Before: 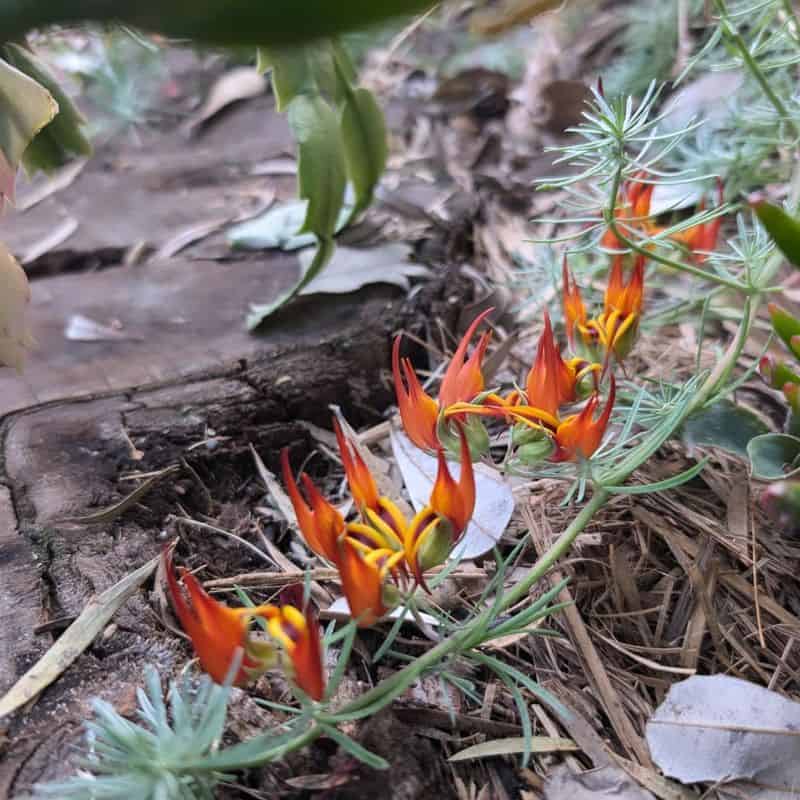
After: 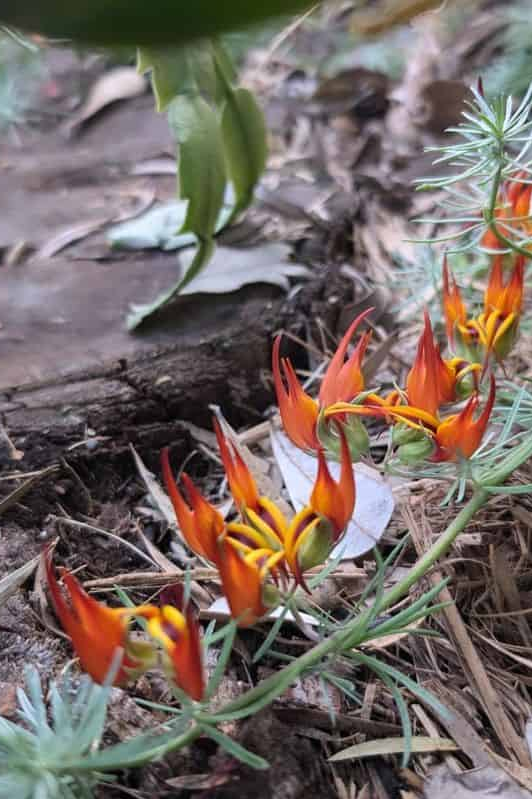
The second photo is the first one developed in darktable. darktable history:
crop and rotate: left 15.192%, right 18.284%
